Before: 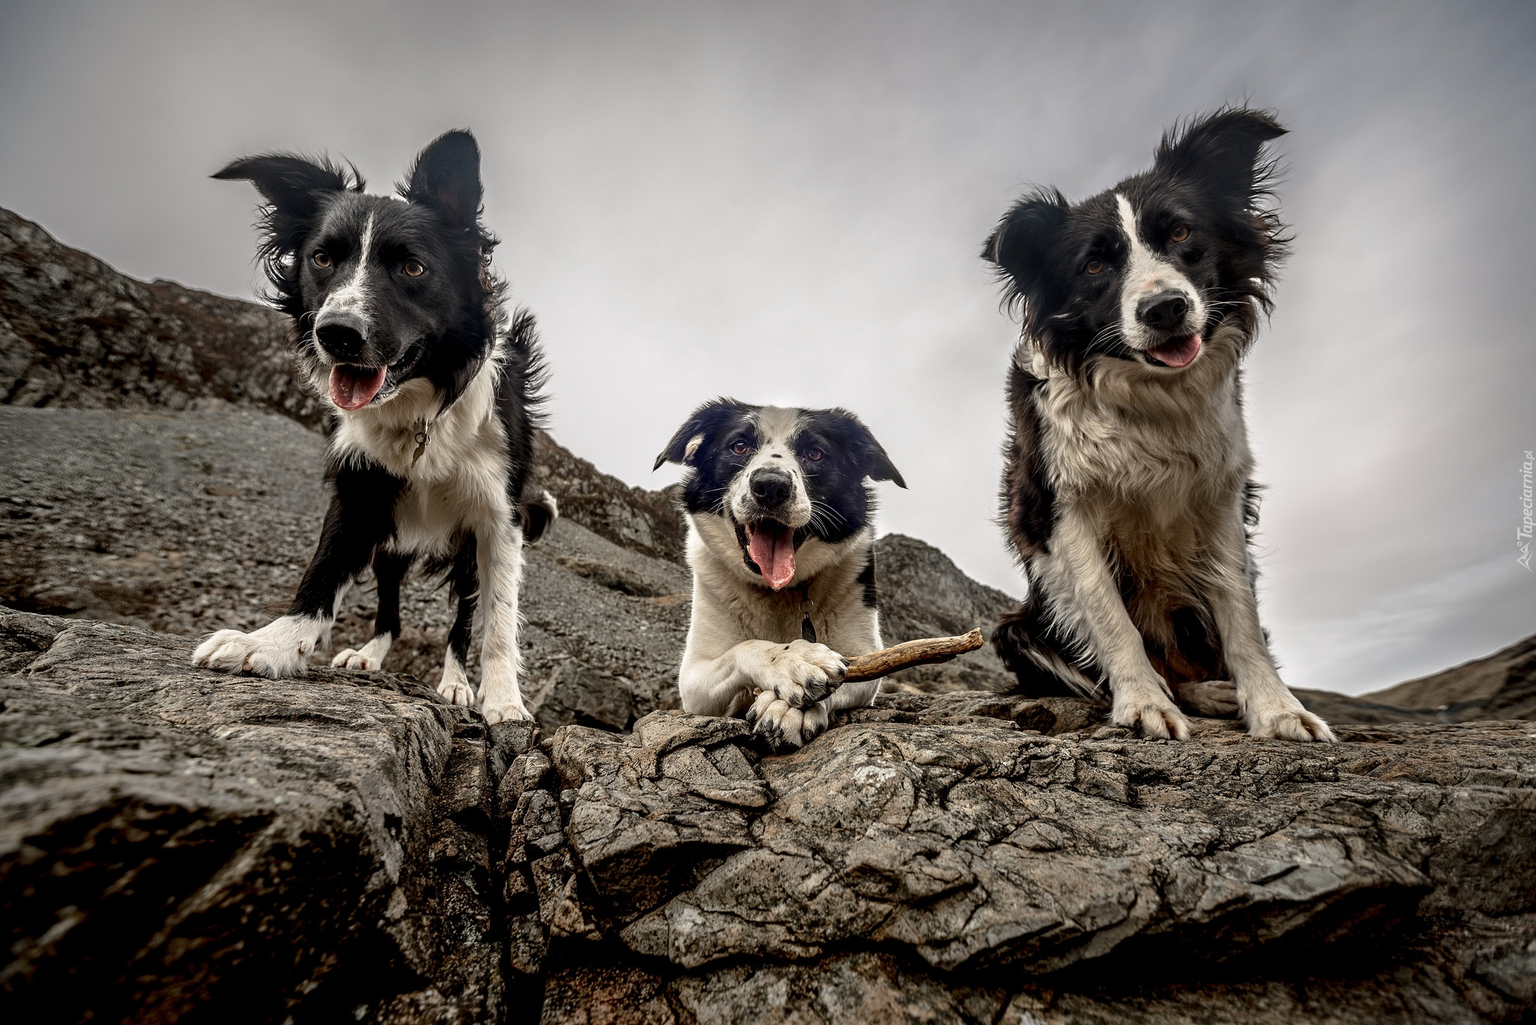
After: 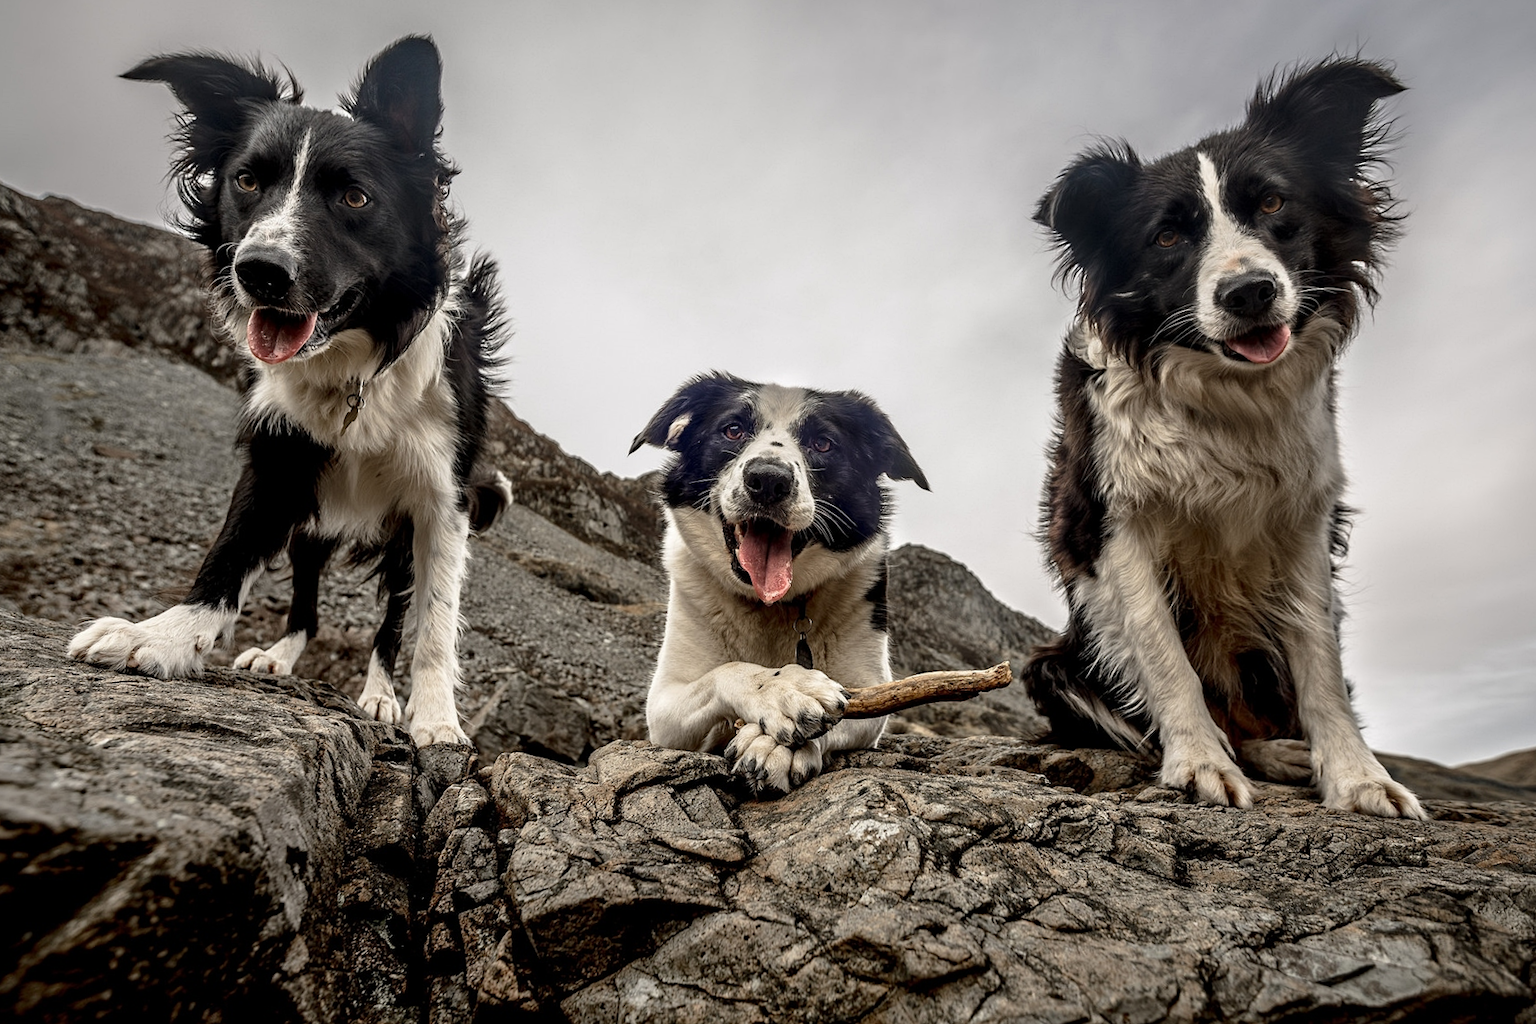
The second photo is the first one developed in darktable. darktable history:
crop and rotate: angle -2.96°, left 5.241%, top 5.161%, right 4.612%, bottom 4.737%
